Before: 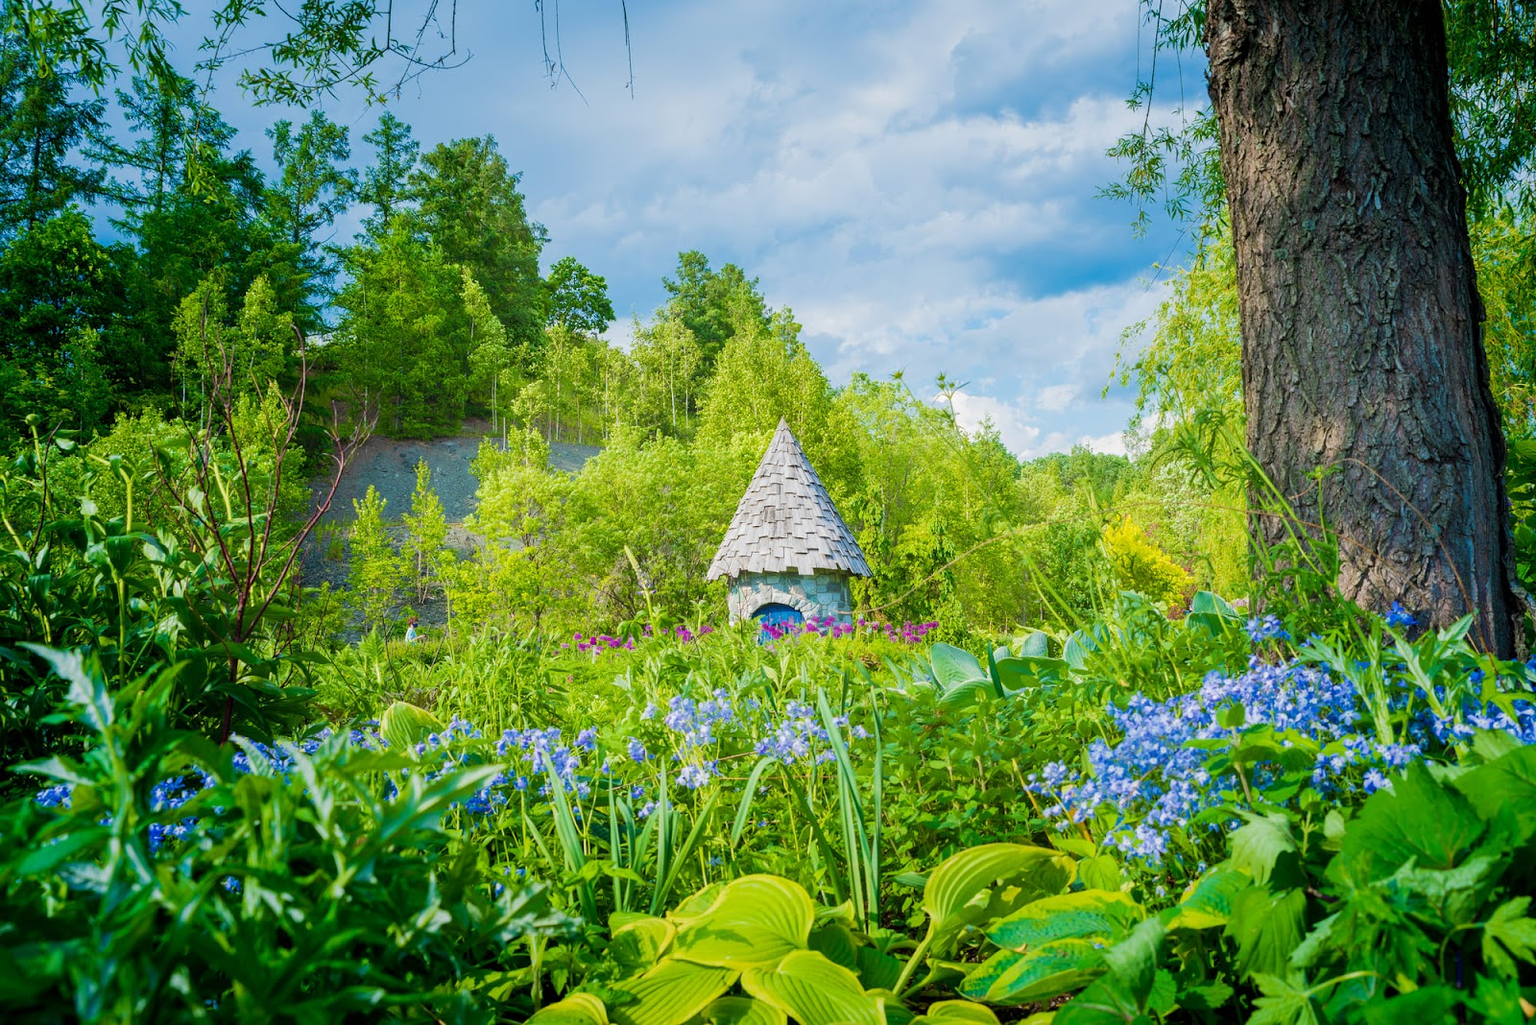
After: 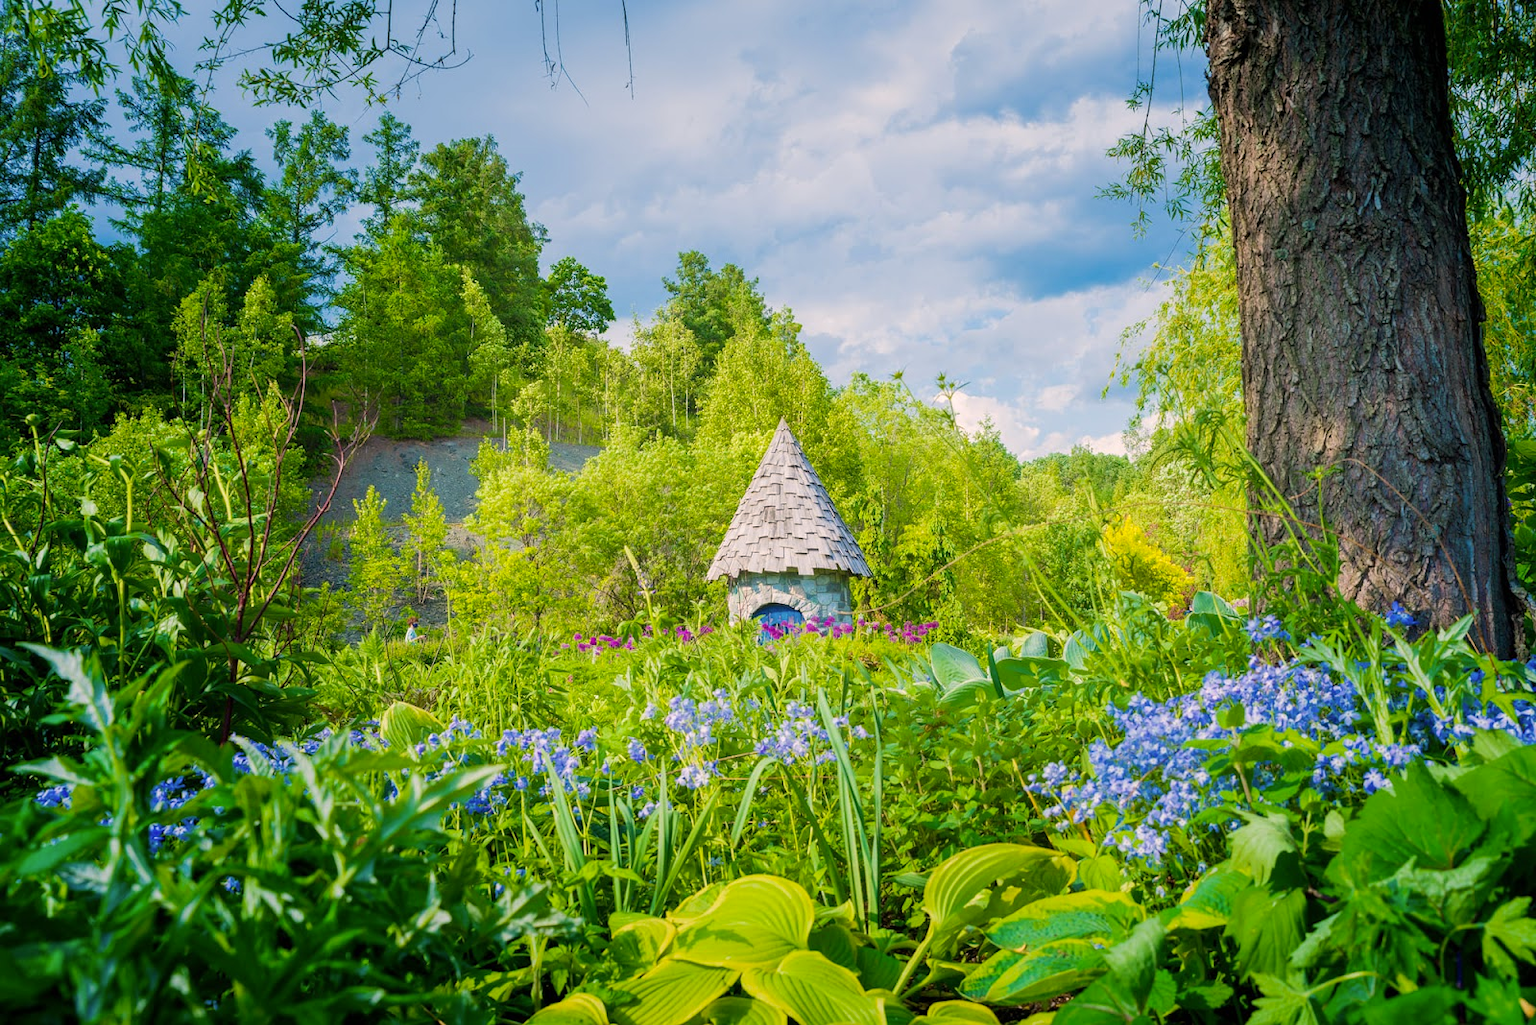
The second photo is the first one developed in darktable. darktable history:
color correction: highlights a* 5.78, highlights b* 4.84
